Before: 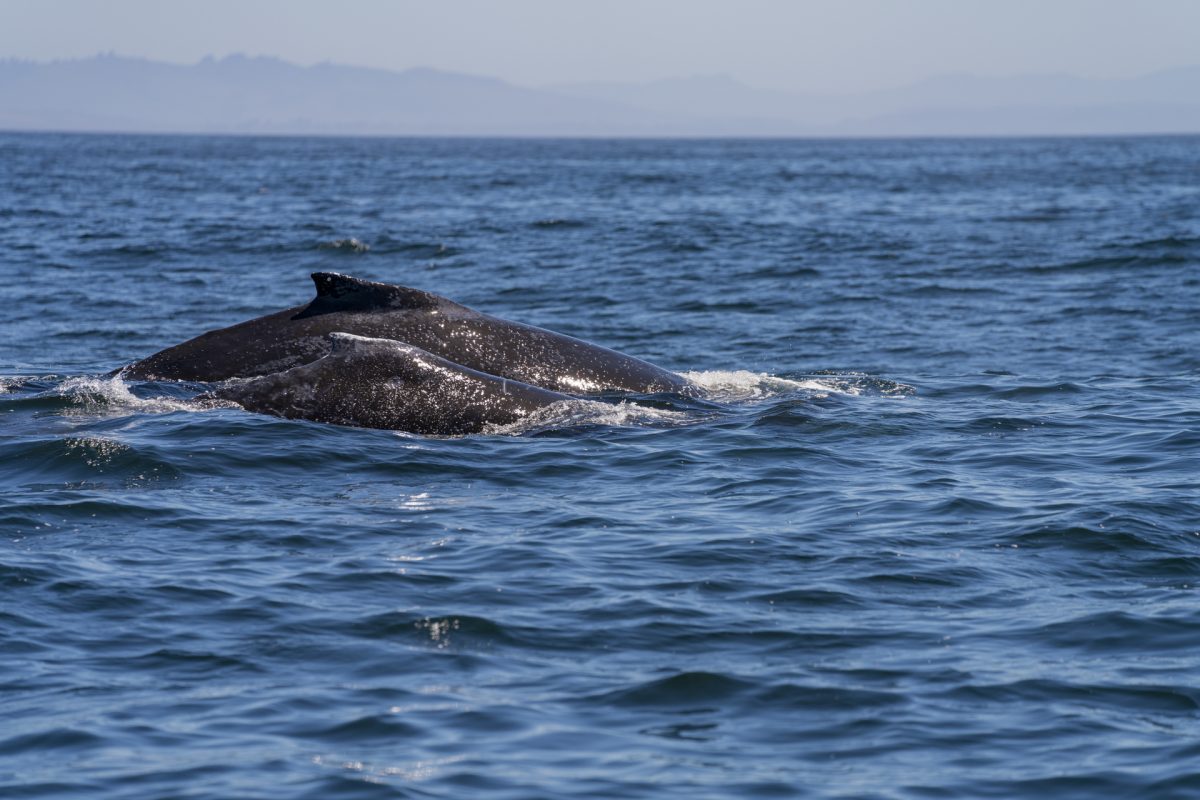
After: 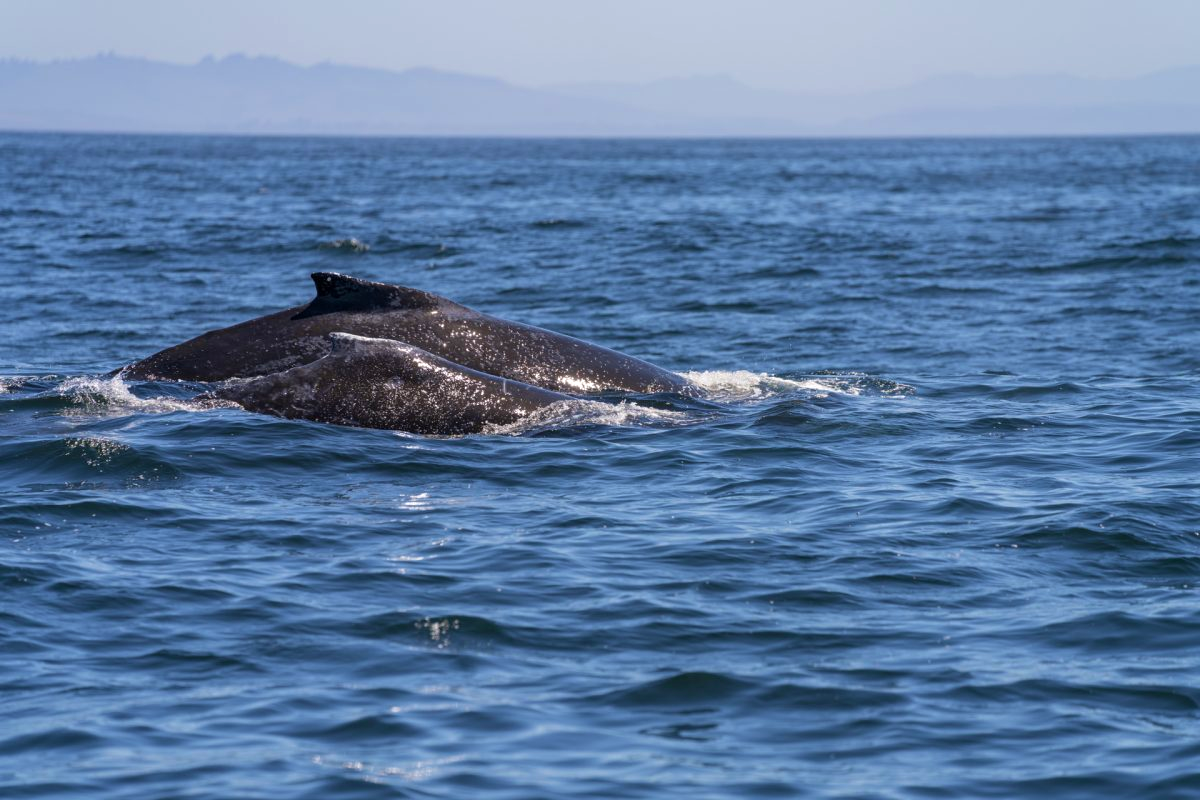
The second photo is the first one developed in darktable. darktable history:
velvia: on, module defaults
exposure: exposure 0.202 EV, compensate exposure bias true, compensate highlight preservation false
